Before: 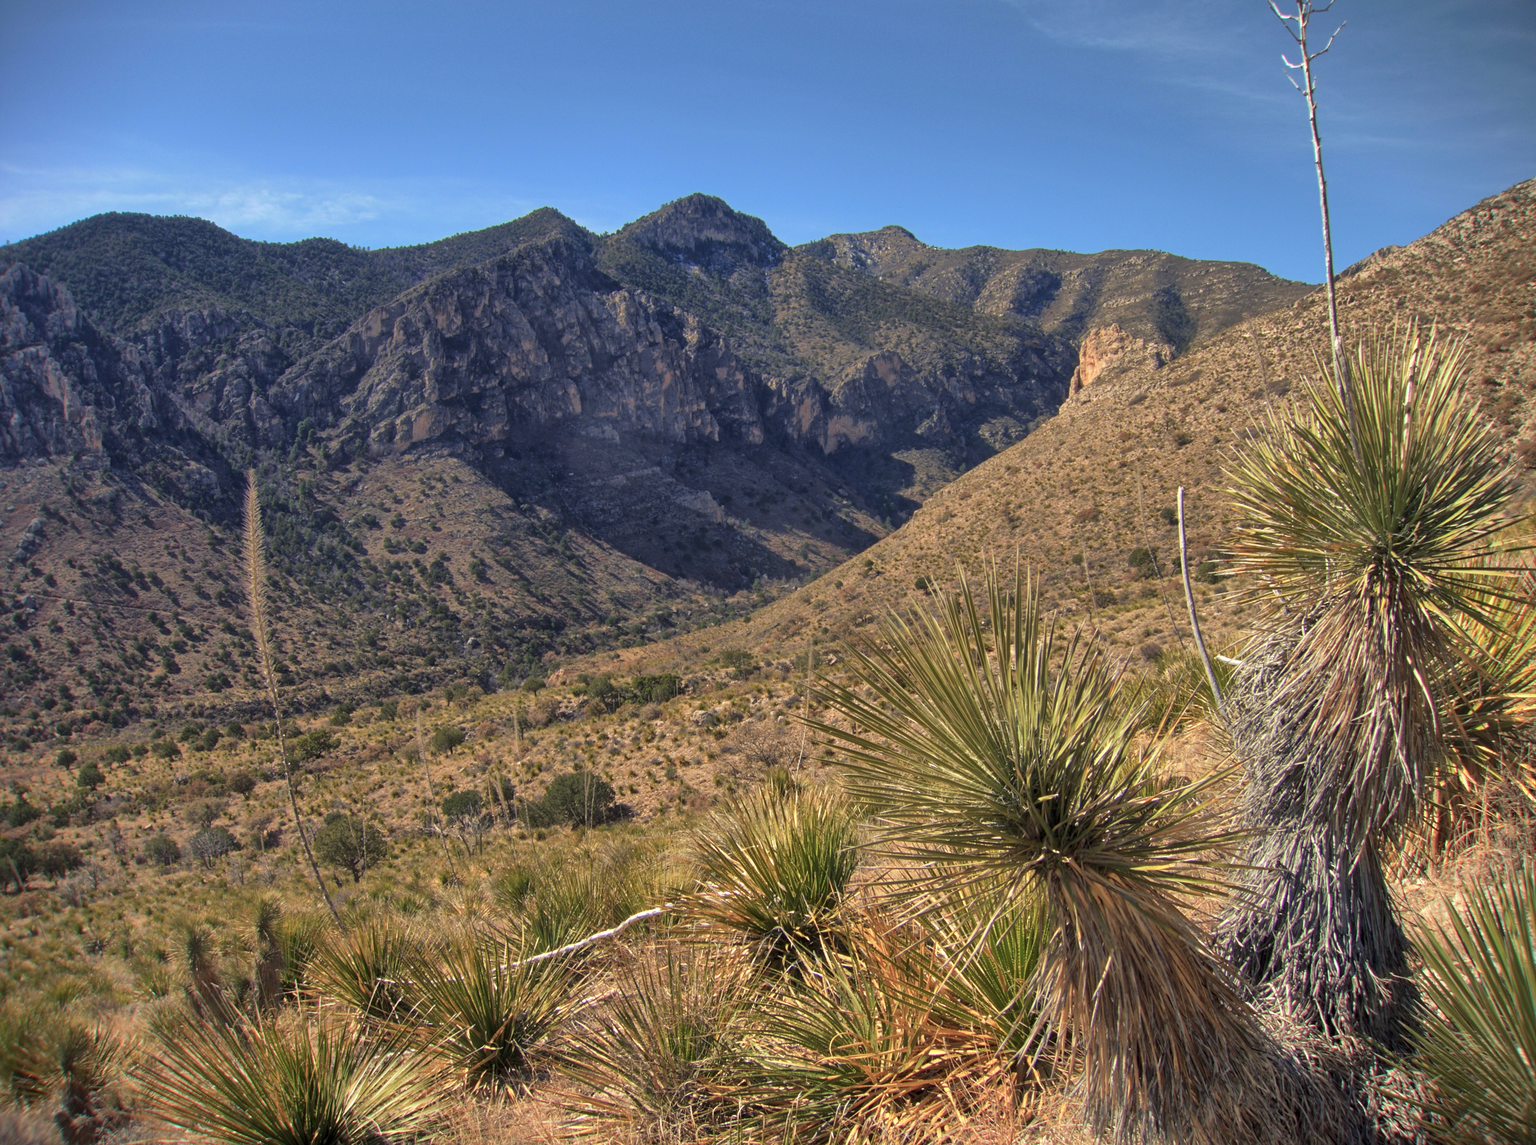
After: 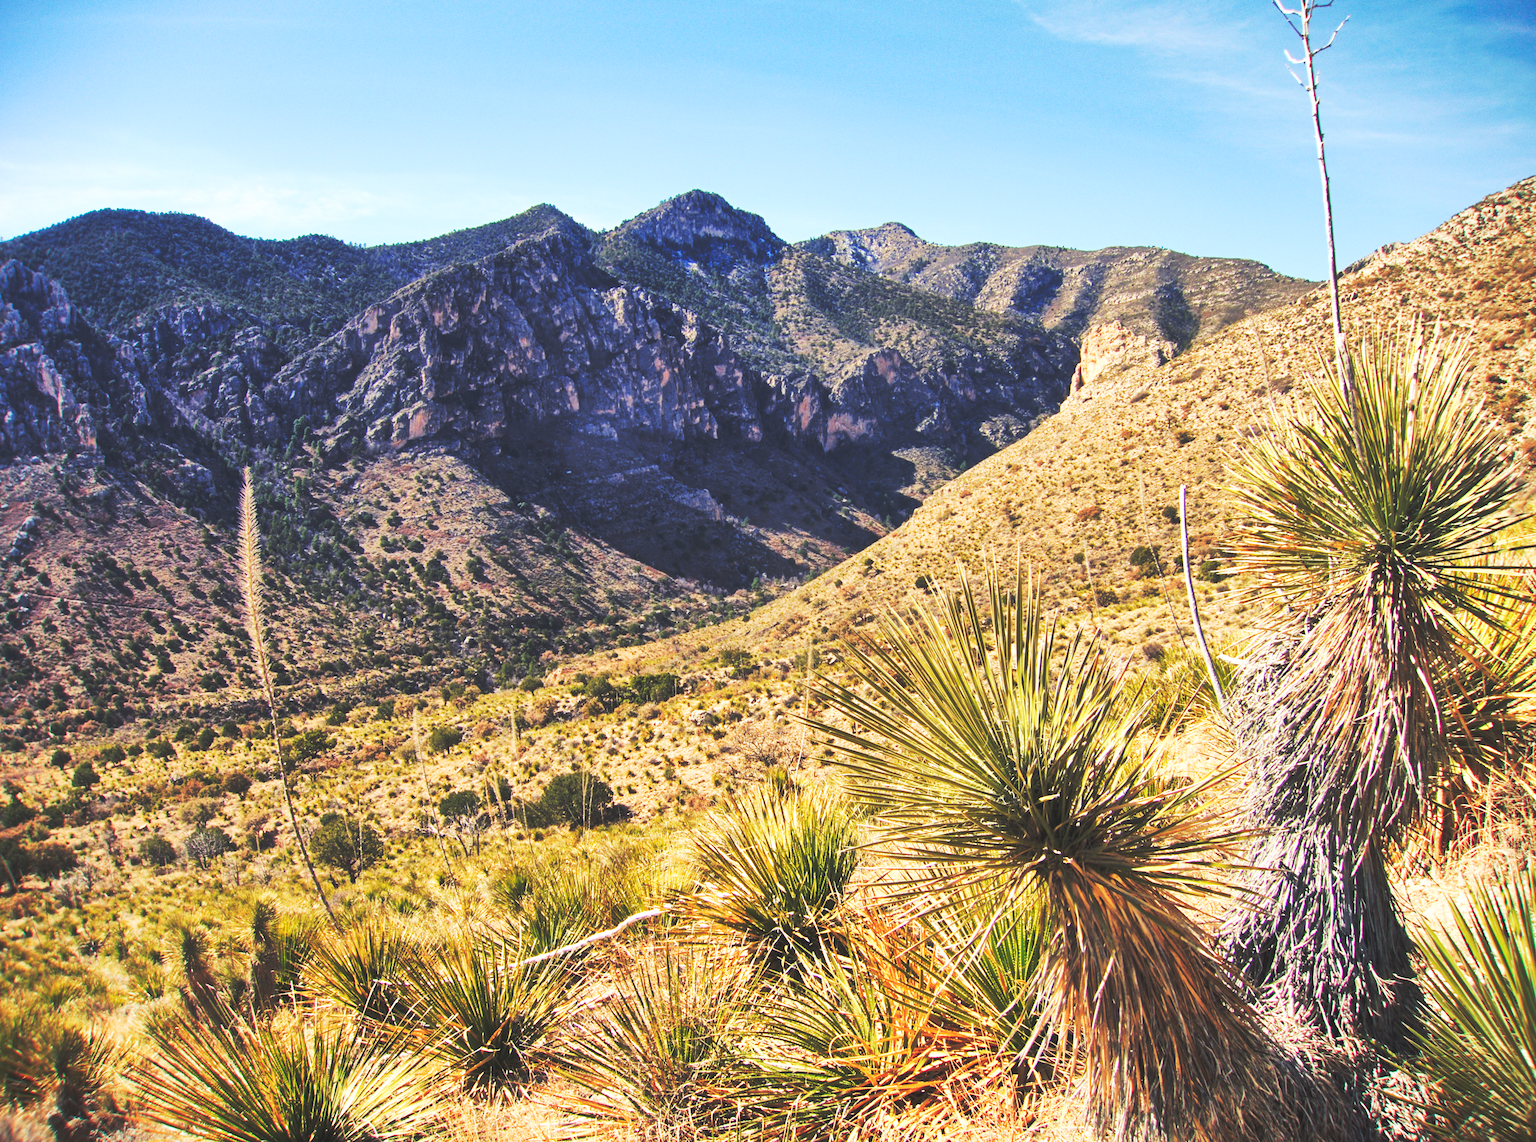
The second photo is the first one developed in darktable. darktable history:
crop: left 0.434%, top 0.485%, right 0.244%, bottom 0.386%
base curve: curves: ch0 [(0, 0.015) (0.085, 0.116) (0.134, 0.298) (0.19, 0.545) (0.296, 0.764) (0.599, 0.982) (1, 1)], preserve colors none
